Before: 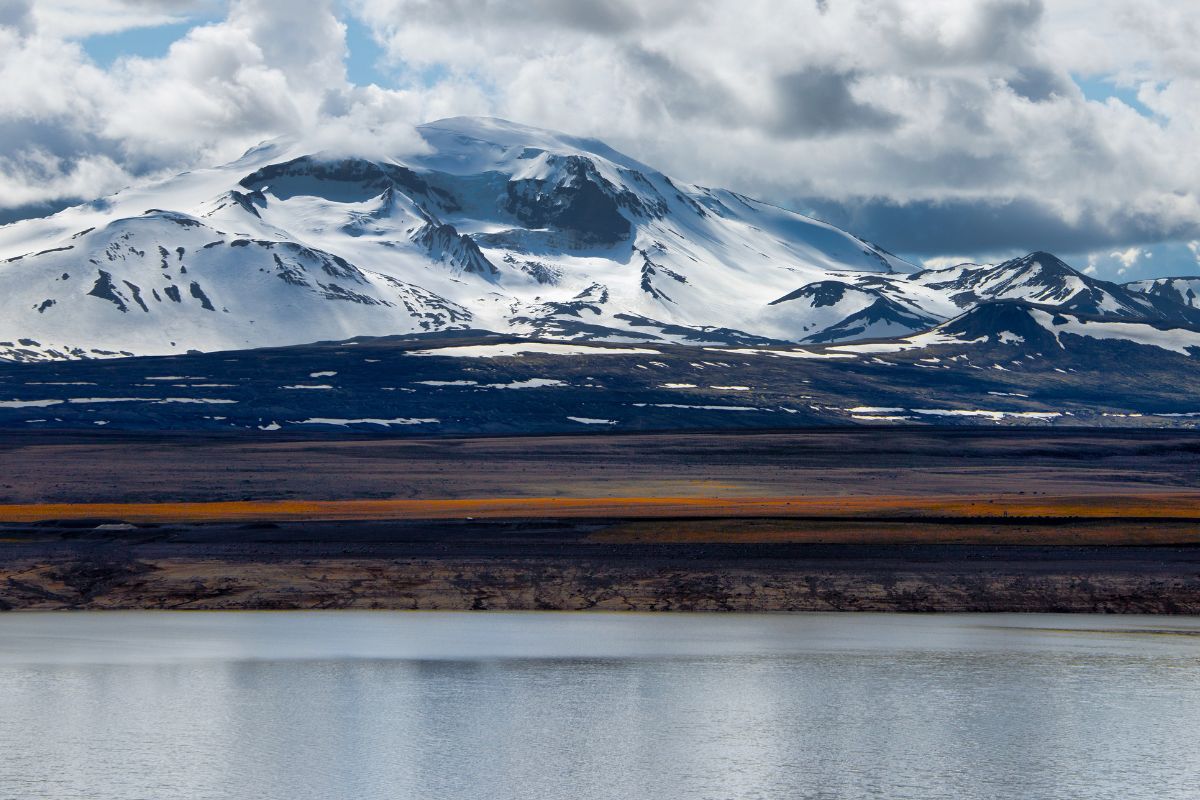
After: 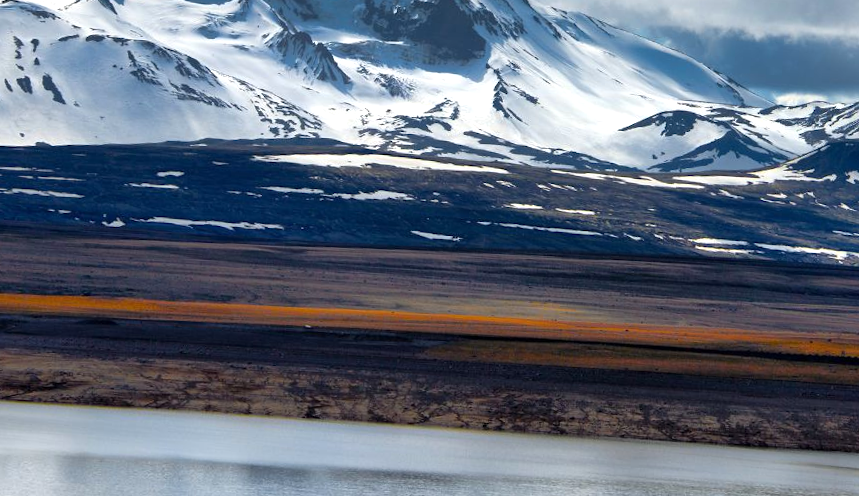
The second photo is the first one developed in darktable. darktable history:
crop and rotate: angle -3.37°, left 9.79%, top 20.73%, right 12.42%, bottom 11.82%
exposure: exposure 0.367 EV, compensate highlight preservation false
